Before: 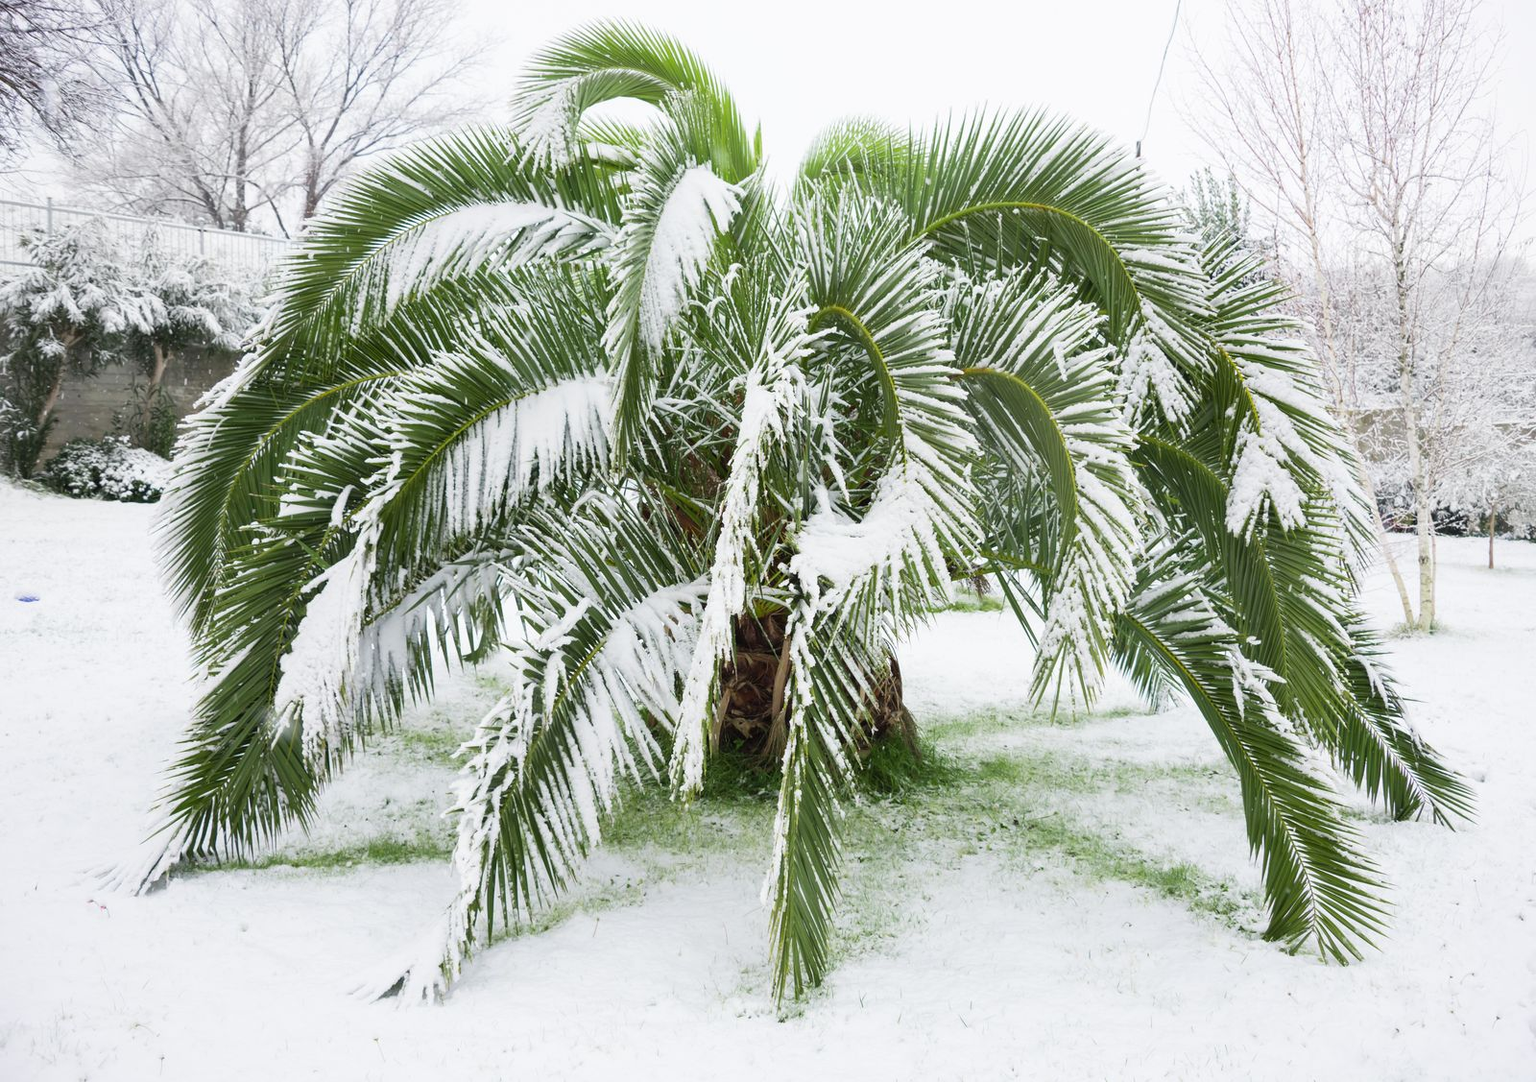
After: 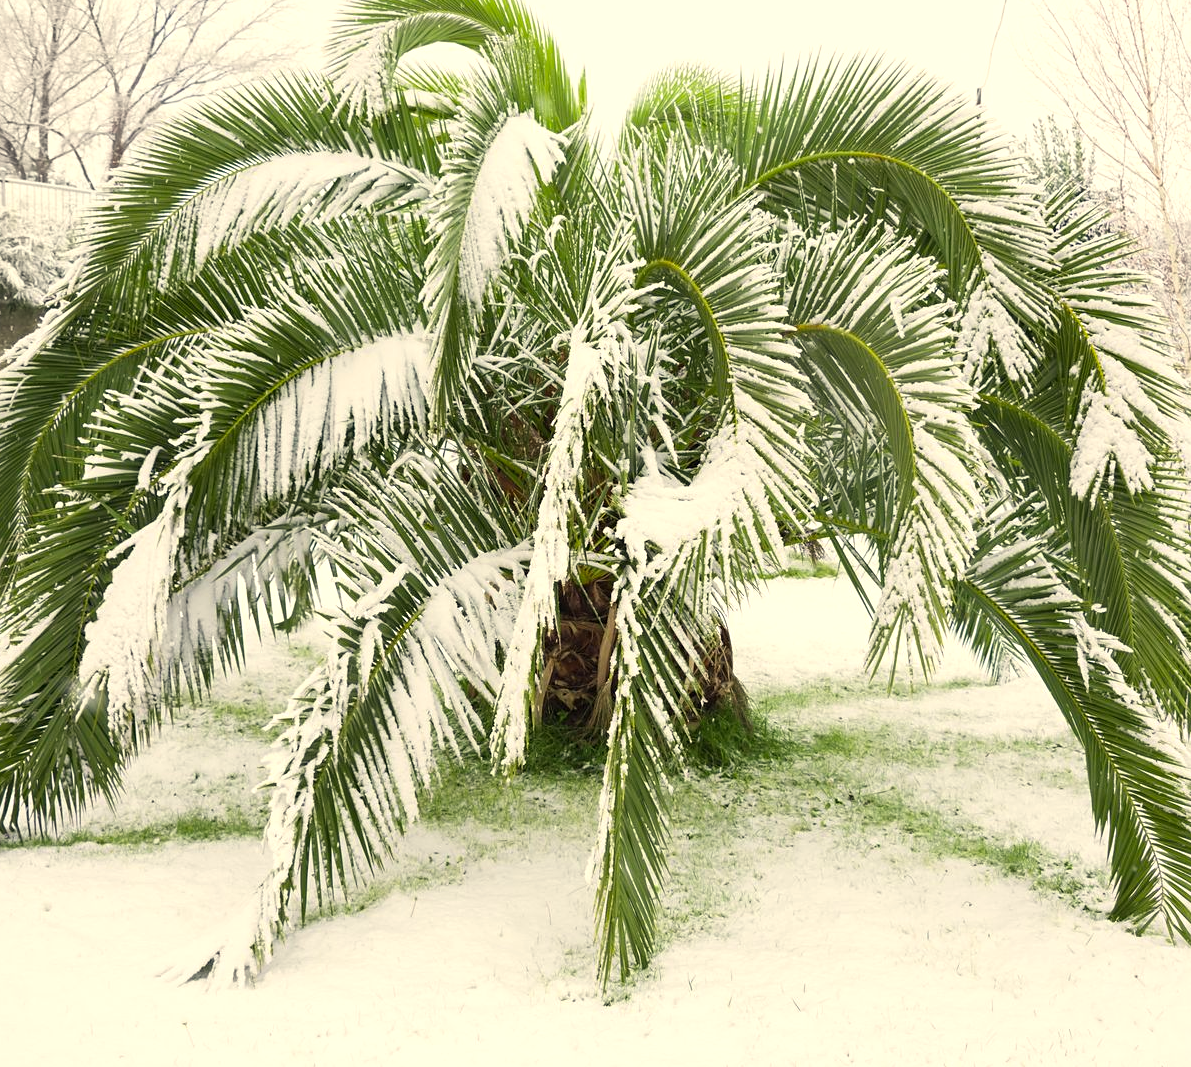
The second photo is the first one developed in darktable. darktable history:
crop and rotate: left 12.939%, top 5.255%, right 12.617%
exposure: exposure 0.191 EV, compensate highlight preservation false
sharpen: amount 0.216
color correction: highlights a* 1.37, highlights b* 17.61
